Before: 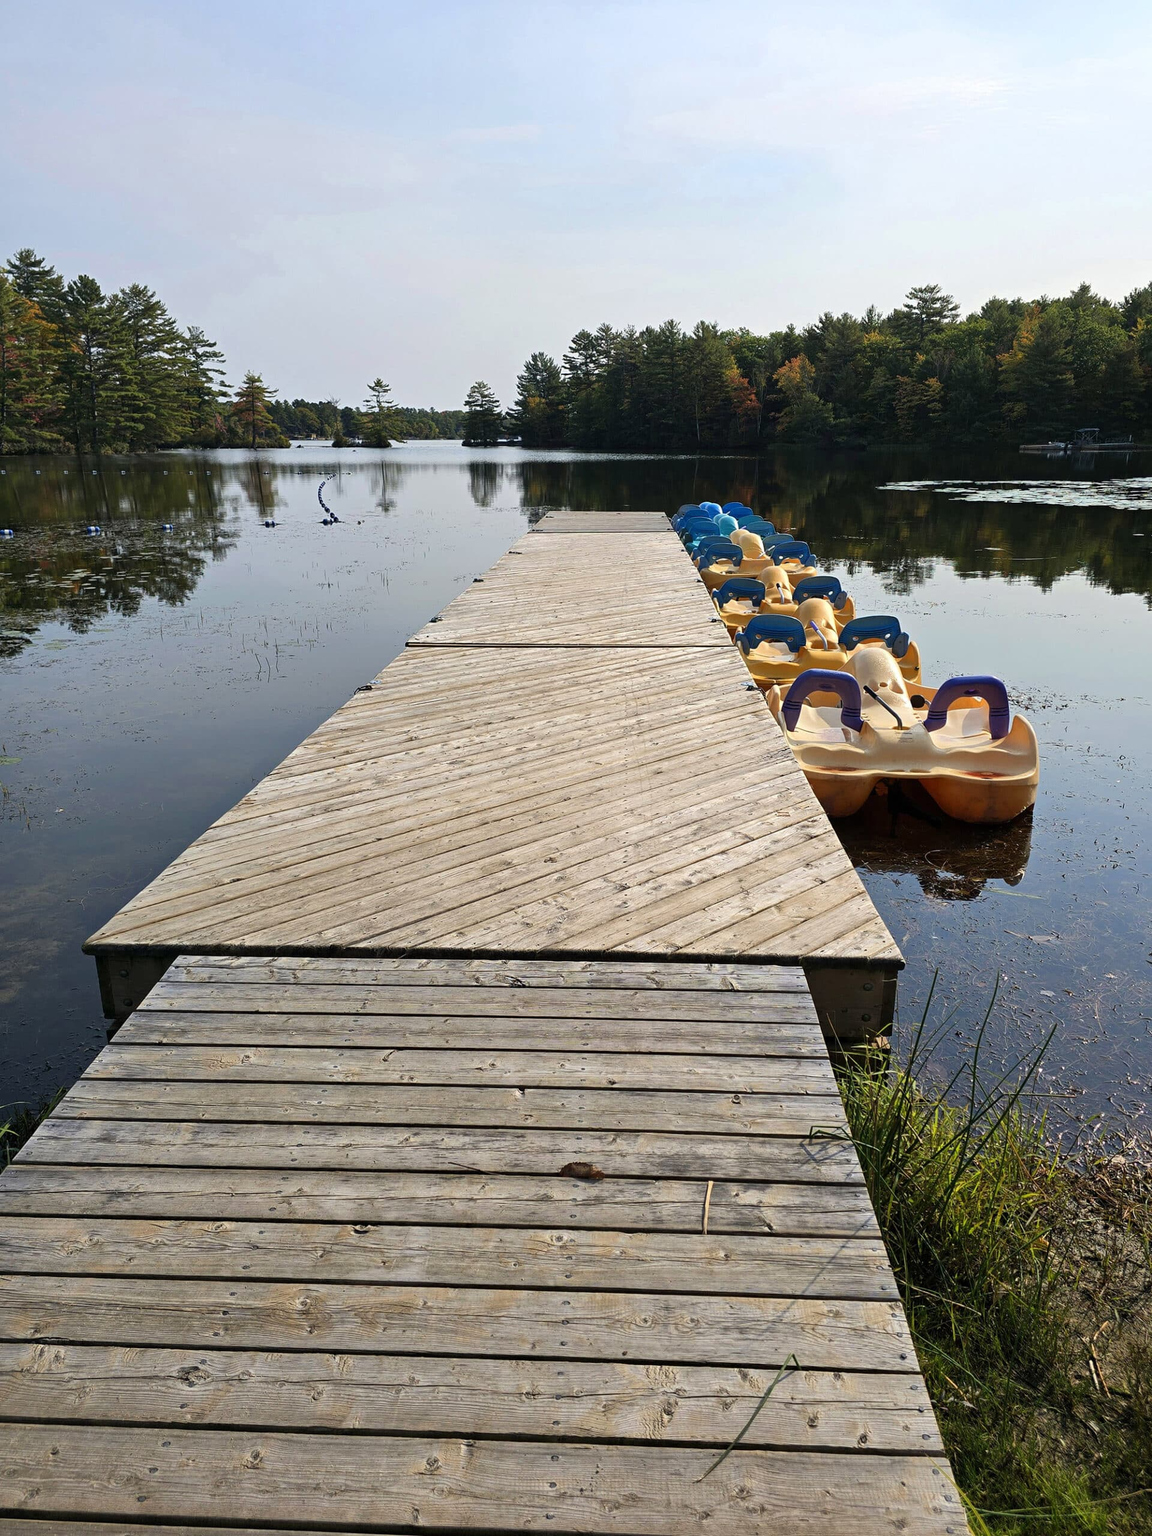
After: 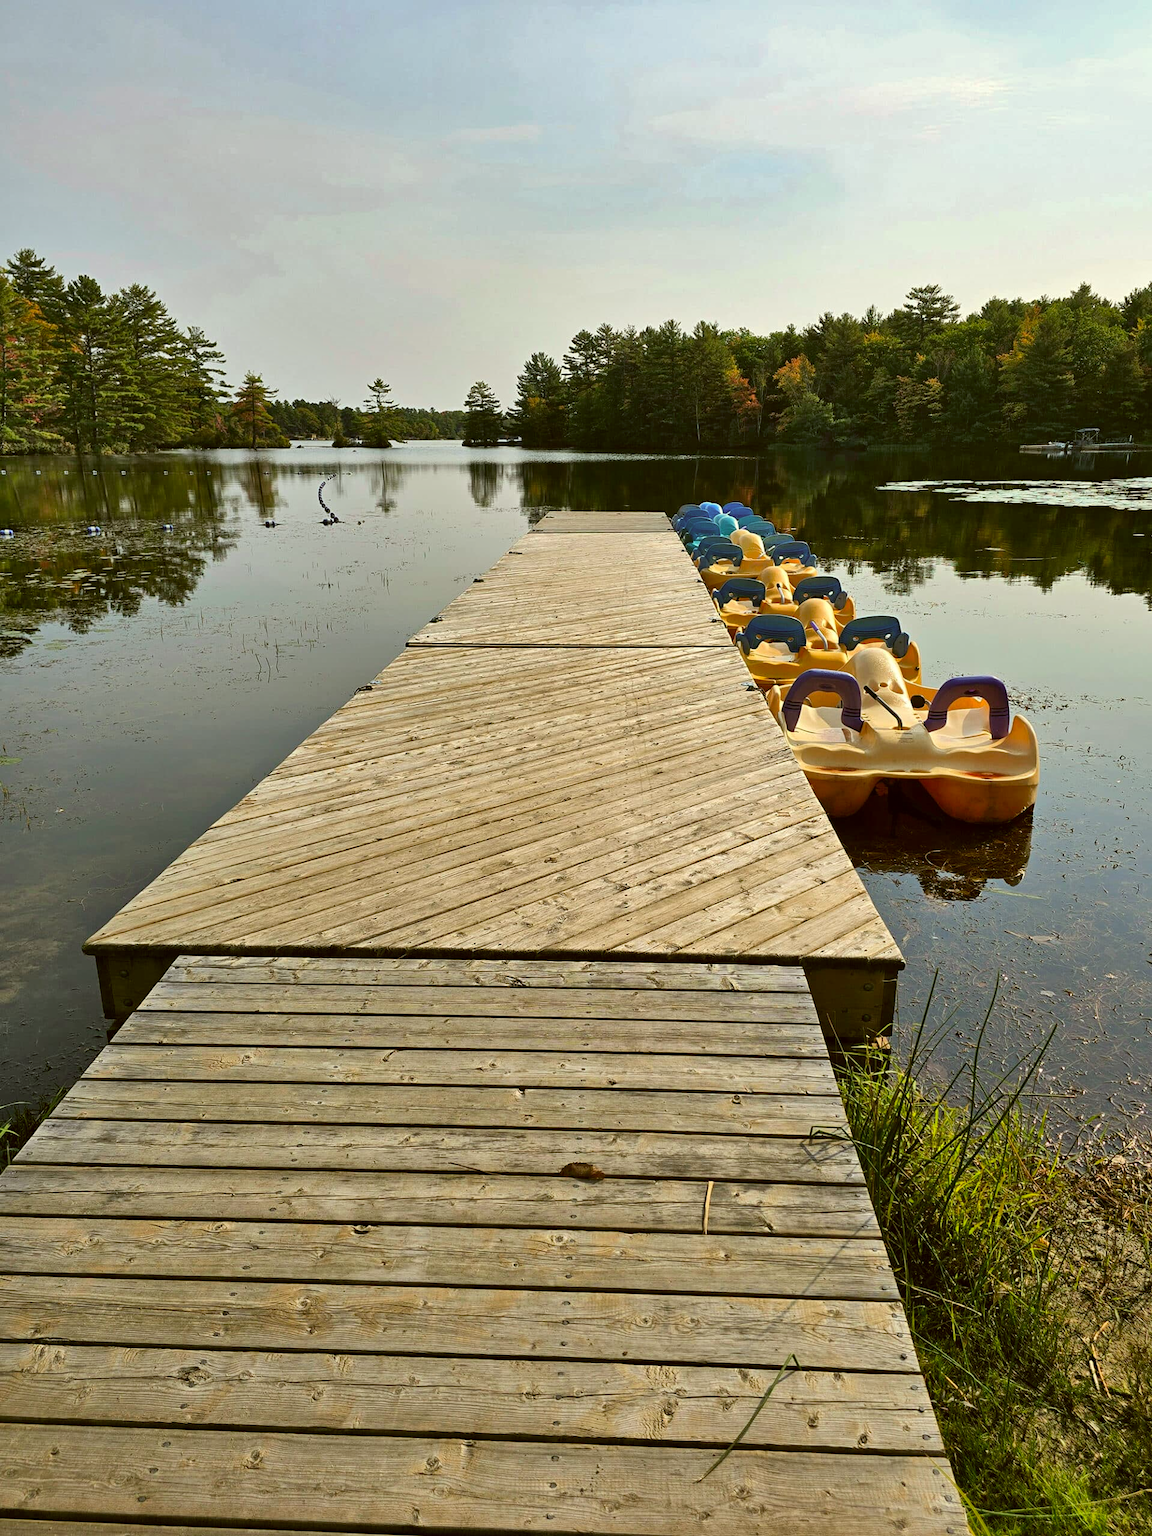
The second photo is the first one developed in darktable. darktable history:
color correction: highlights a* -1.74, highlights b* 10.13, shadows a* 0.732, shadows b* 19.24
shadows and highlights: shadows 61.11, soften with gaussian
